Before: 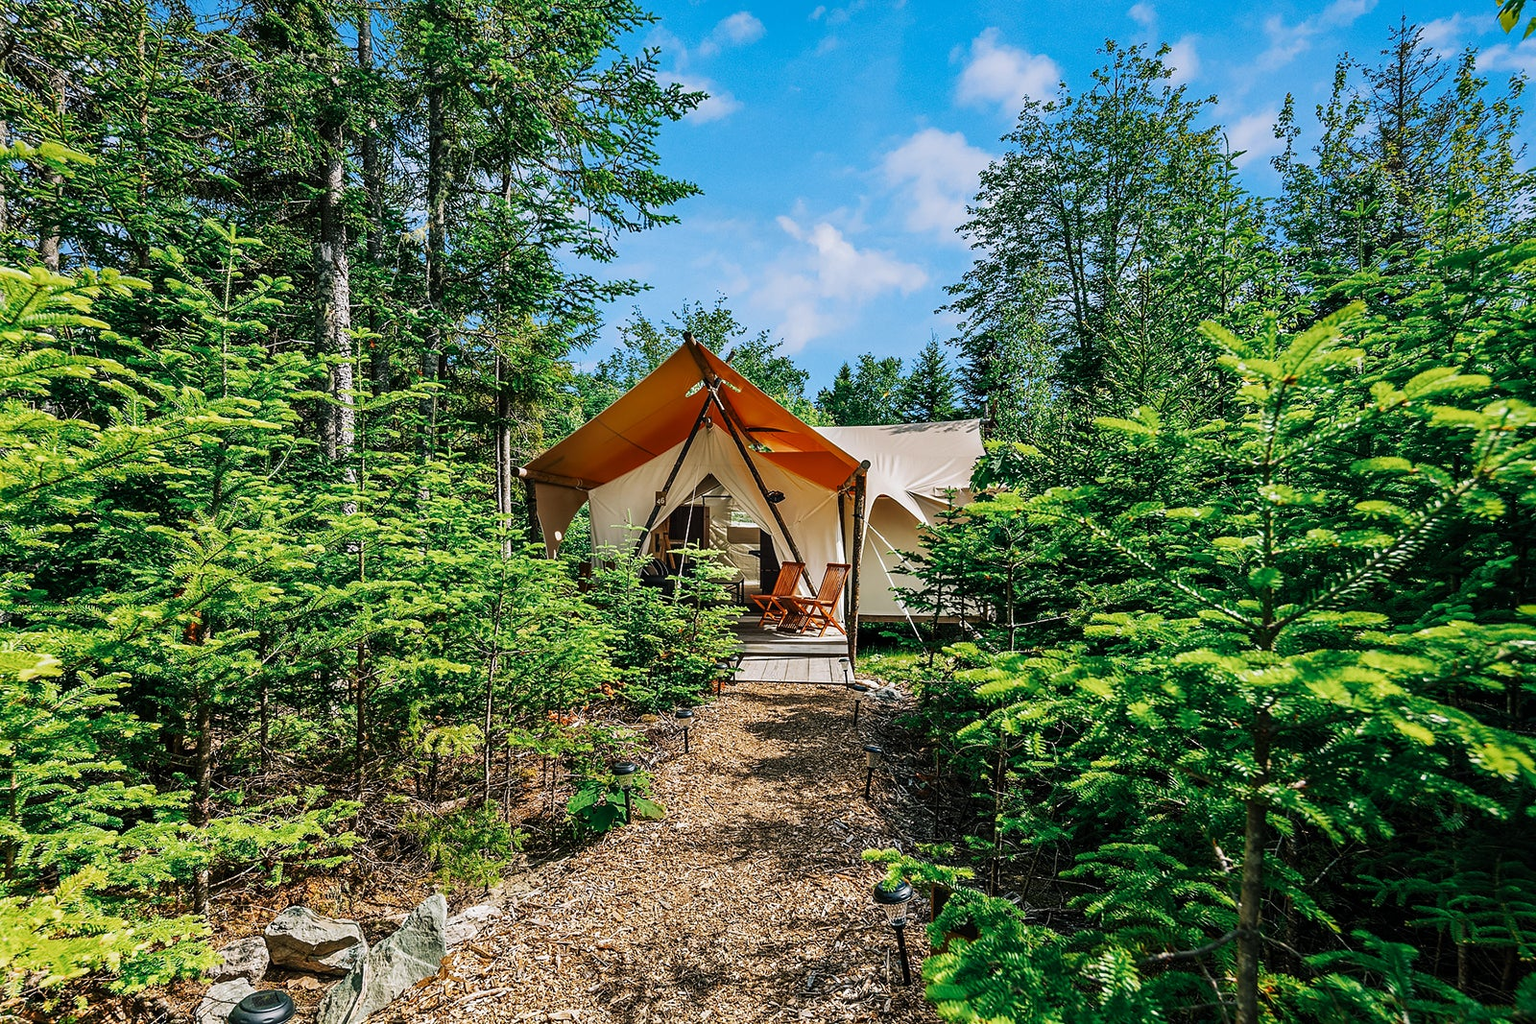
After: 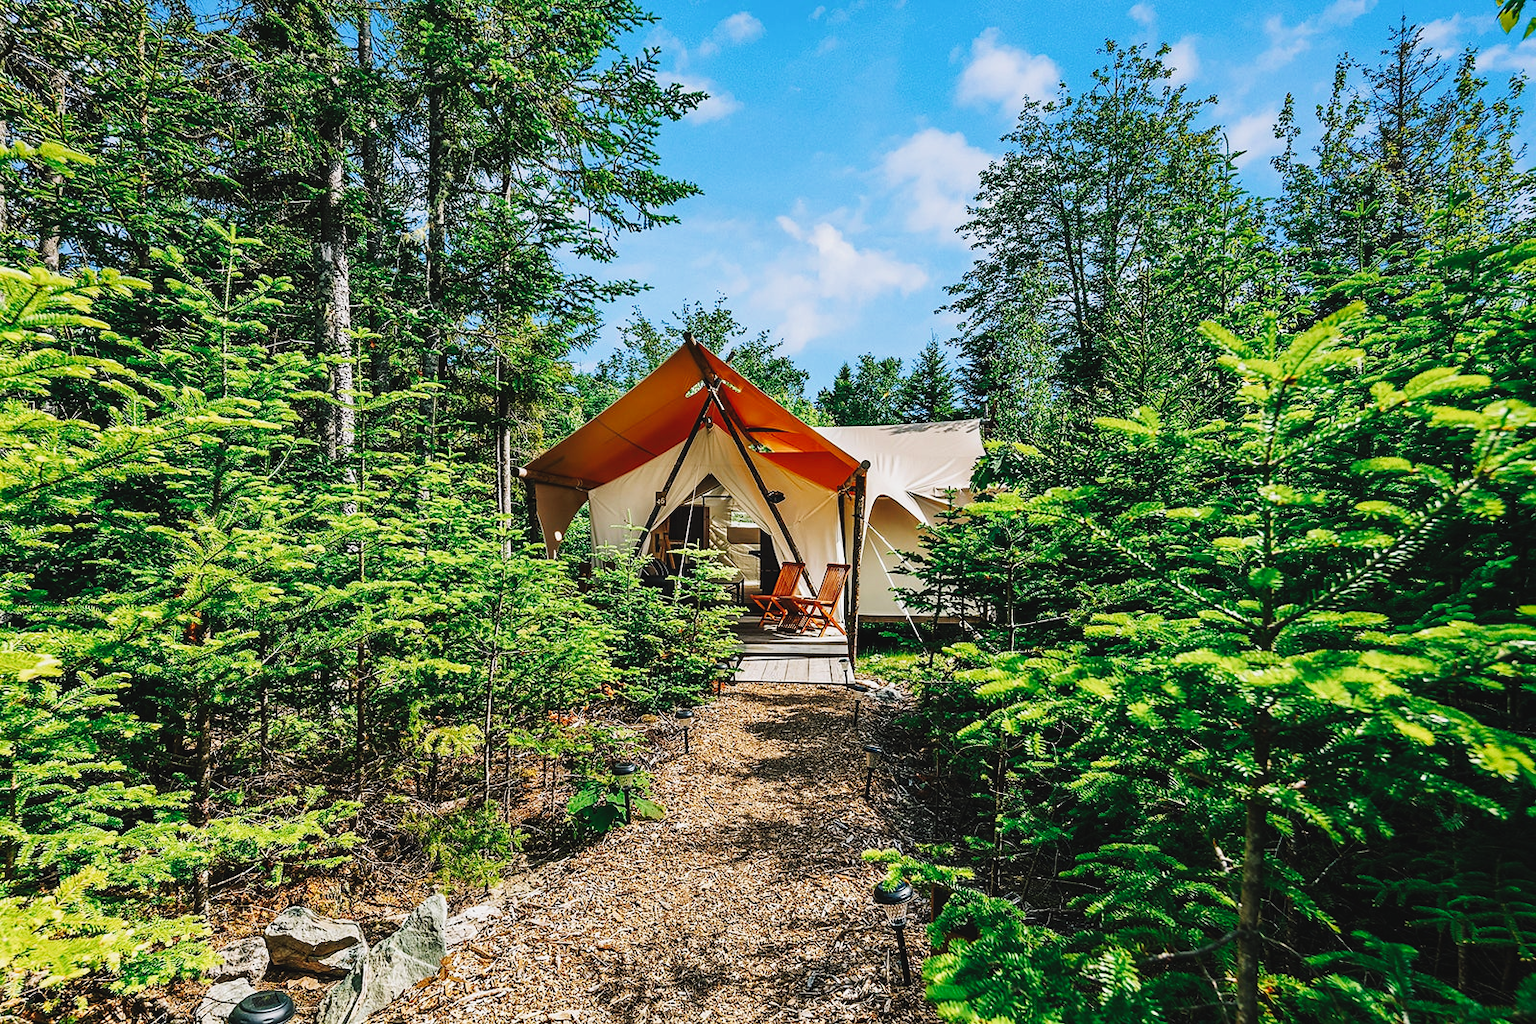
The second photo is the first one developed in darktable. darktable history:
tone curve: curves: ch0 [(0, 0.039) (0.104, 0.103) (0.273, 0.267) (0.448, 0.487) (0.704, 0.761) (0.886, 0.922) (0.994, 0.971)]; ch1 [(0, 0) (0.335, 0.298) (0.446, 0.413) (0.485, 0.487) (0.515, 0.503) (0.566, 0.563) (0.641, 0.655) (1, 1)]; ch2 [(0, 0) (0.314, 0.301) (0.421, 0.411) (0.502, 0.494) (0.528, 0.54) (0.557, 0.559) (0.612, 0.62) (0.722, 0.686) (1, 1)], preserve colors none
